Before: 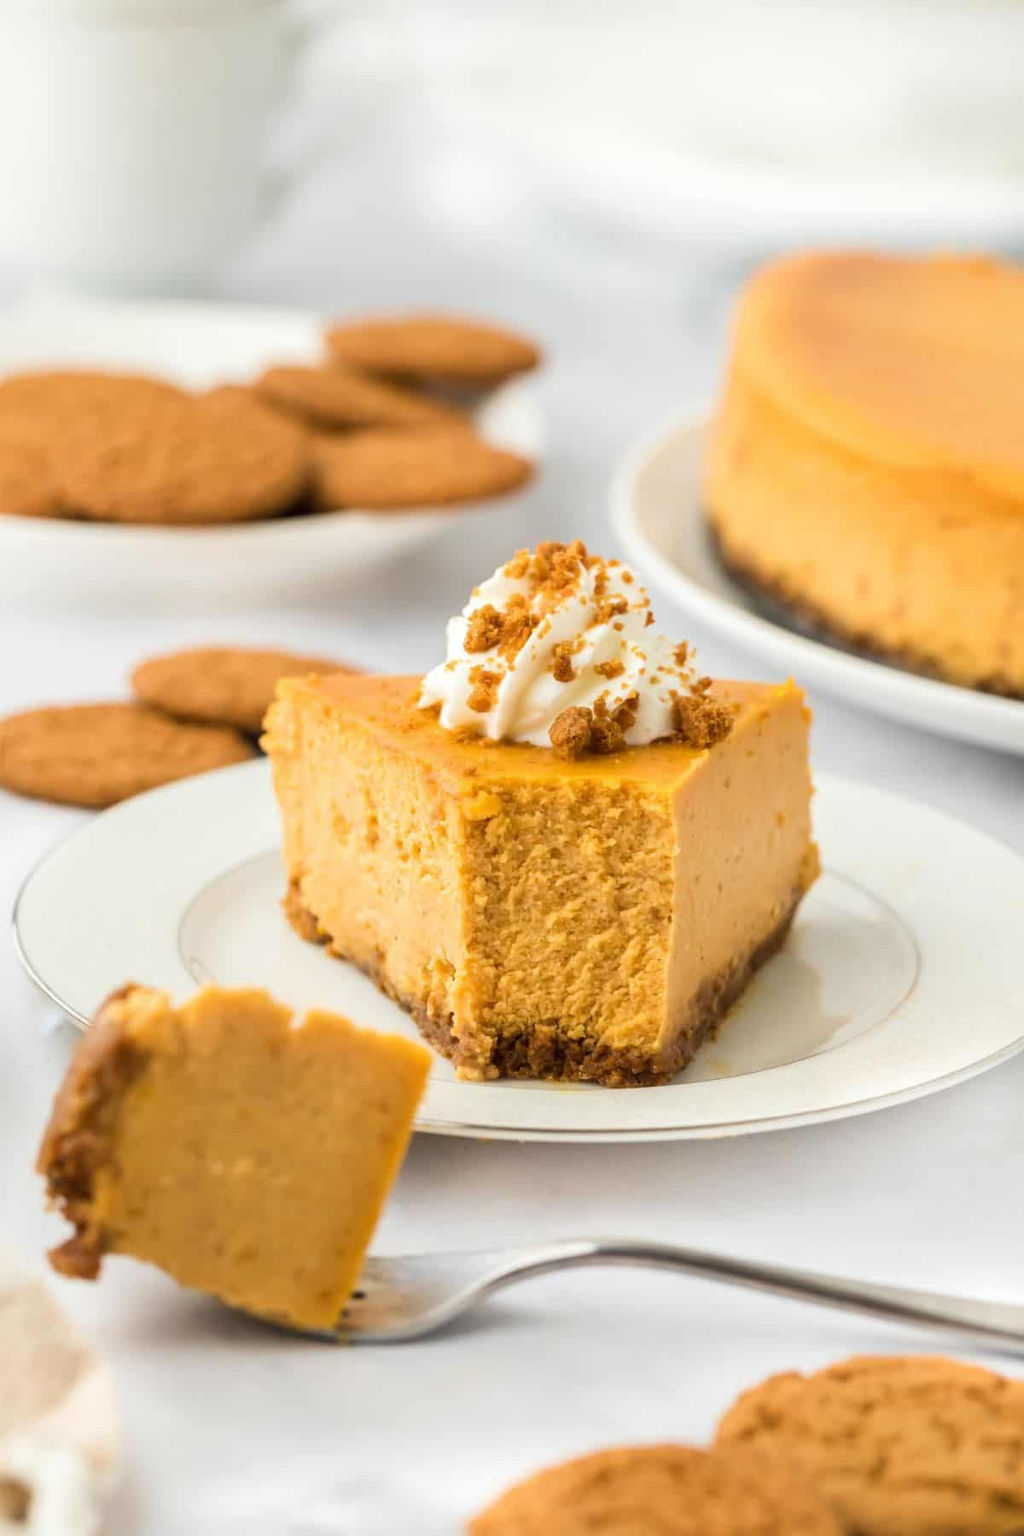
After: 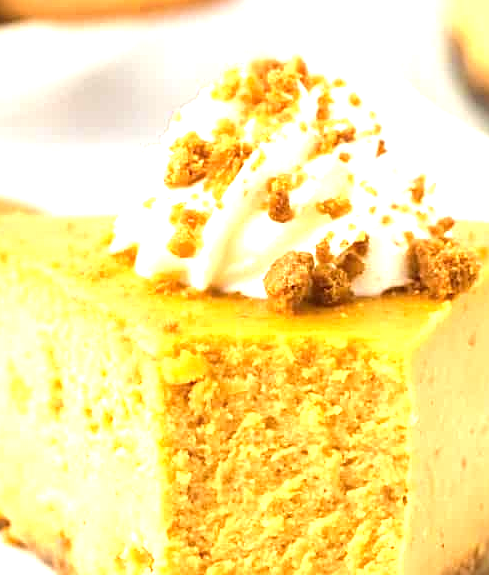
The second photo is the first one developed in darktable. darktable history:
sharpen: on, module defaults
crop: left 31.668%, top 32.056%, right 27.572%, bottom 35.963%
exposure: exposure 1.211 EV, compensate highlight preservation false
